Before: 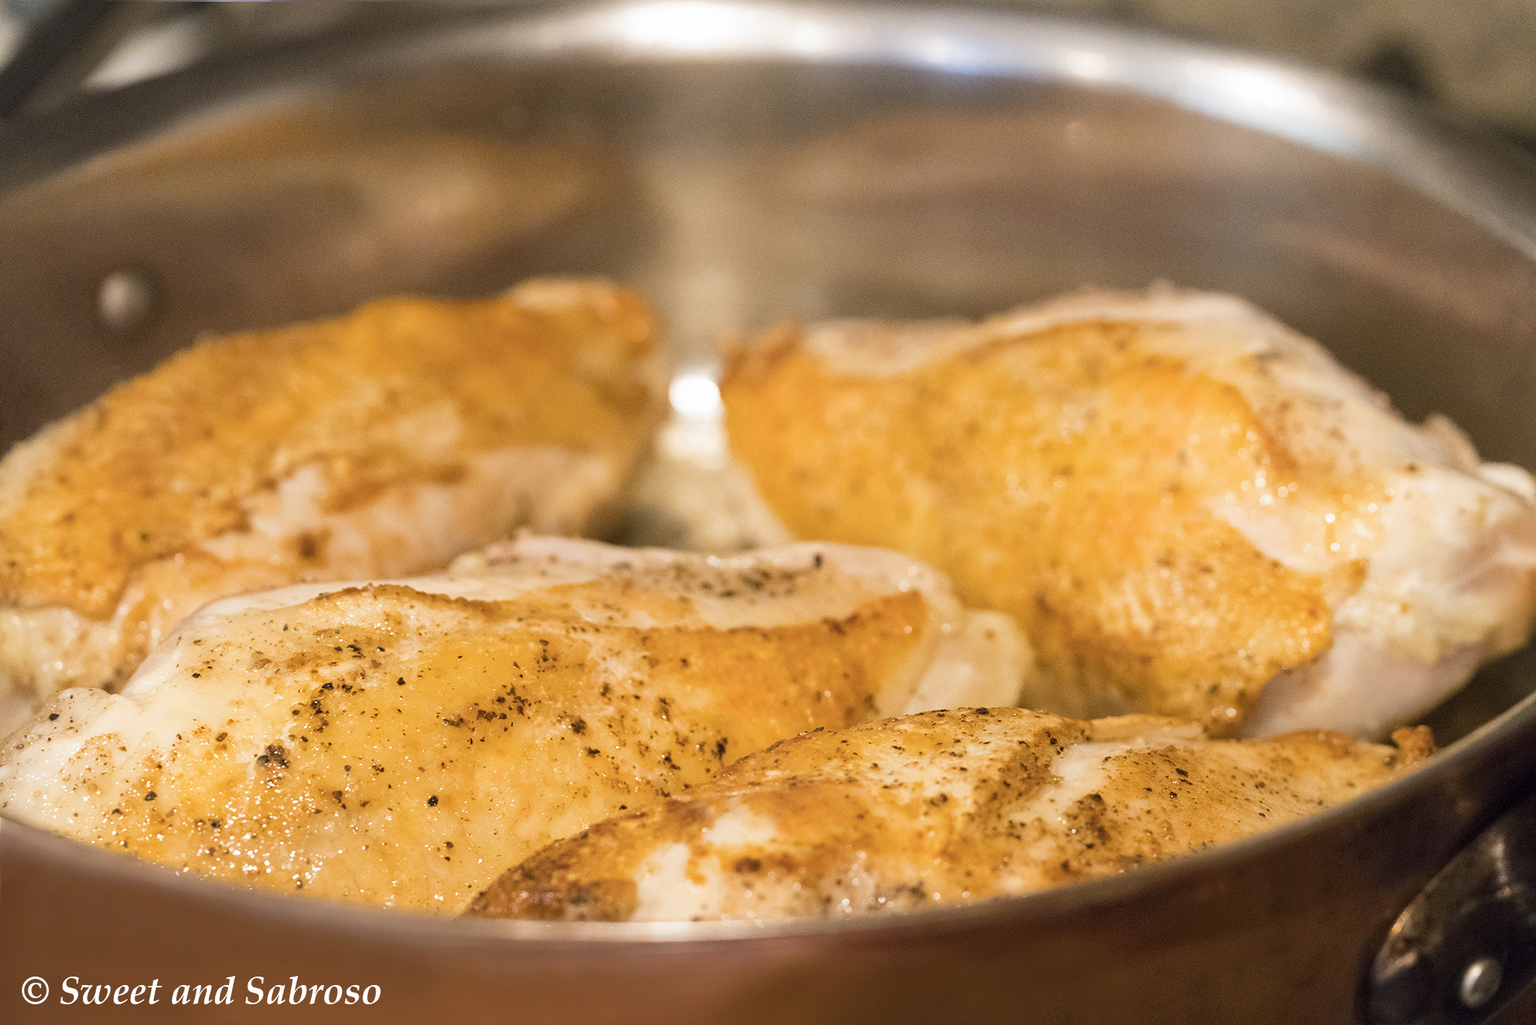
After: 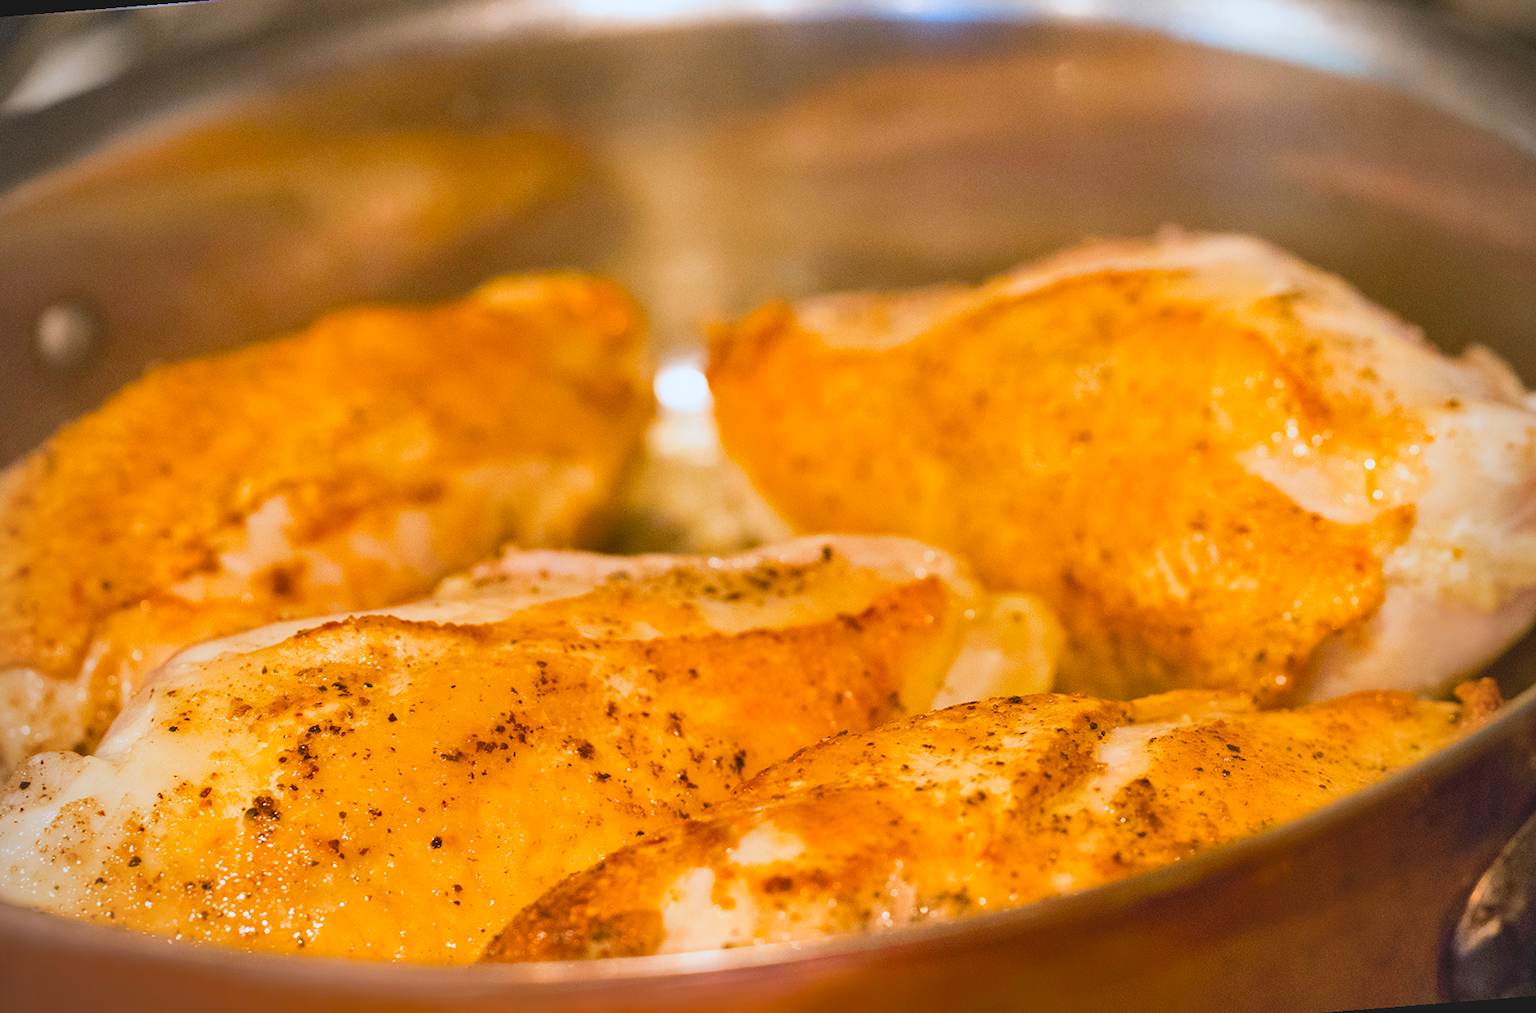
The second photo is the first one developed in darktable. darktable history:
contrast brightness saturation: contrast -0.19, saturation 0.19
rotate and perspective: rotation -4.57°, crop left 0.054, crop right 0.944, crop top 0.087, crop bottom 0.914
color balance rgb: perceptual saturation grading › global saturation 20%, global vibrance 20%
white balance: red 0.98, blue 1.034
exposure: exposure 0.3 EV, compensate highlight preservation false
vignetting: fall-off radius 60.65%
shadows and highlights: low approximation 0.01, soften with gaussian
tone equalizer: on, module defaults
